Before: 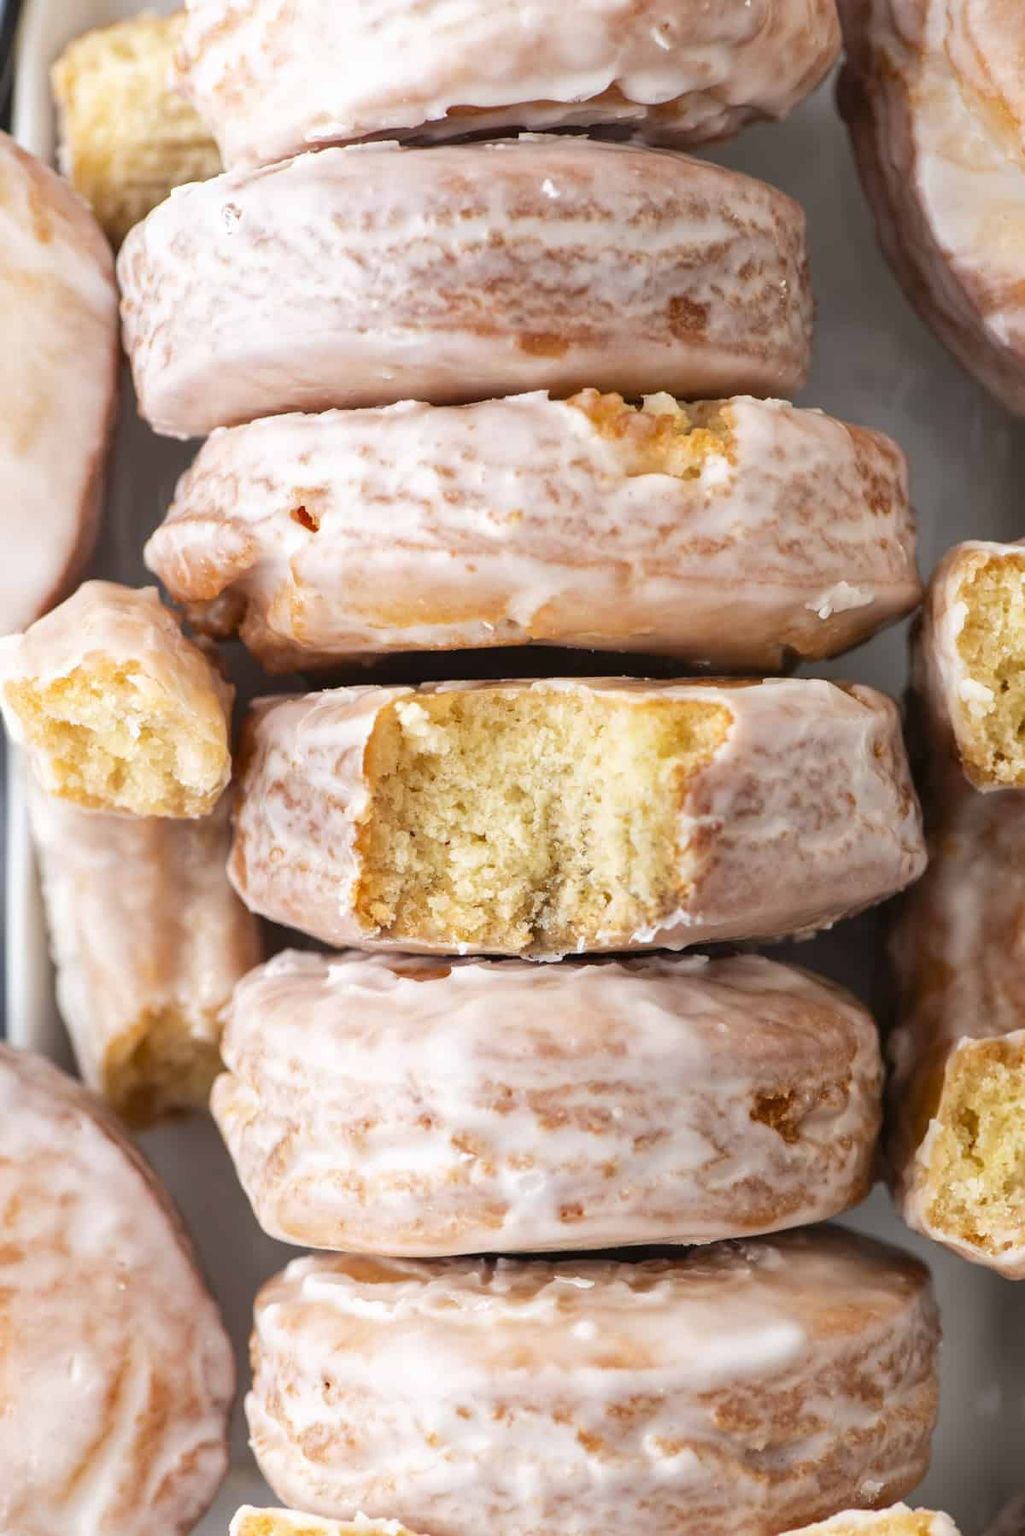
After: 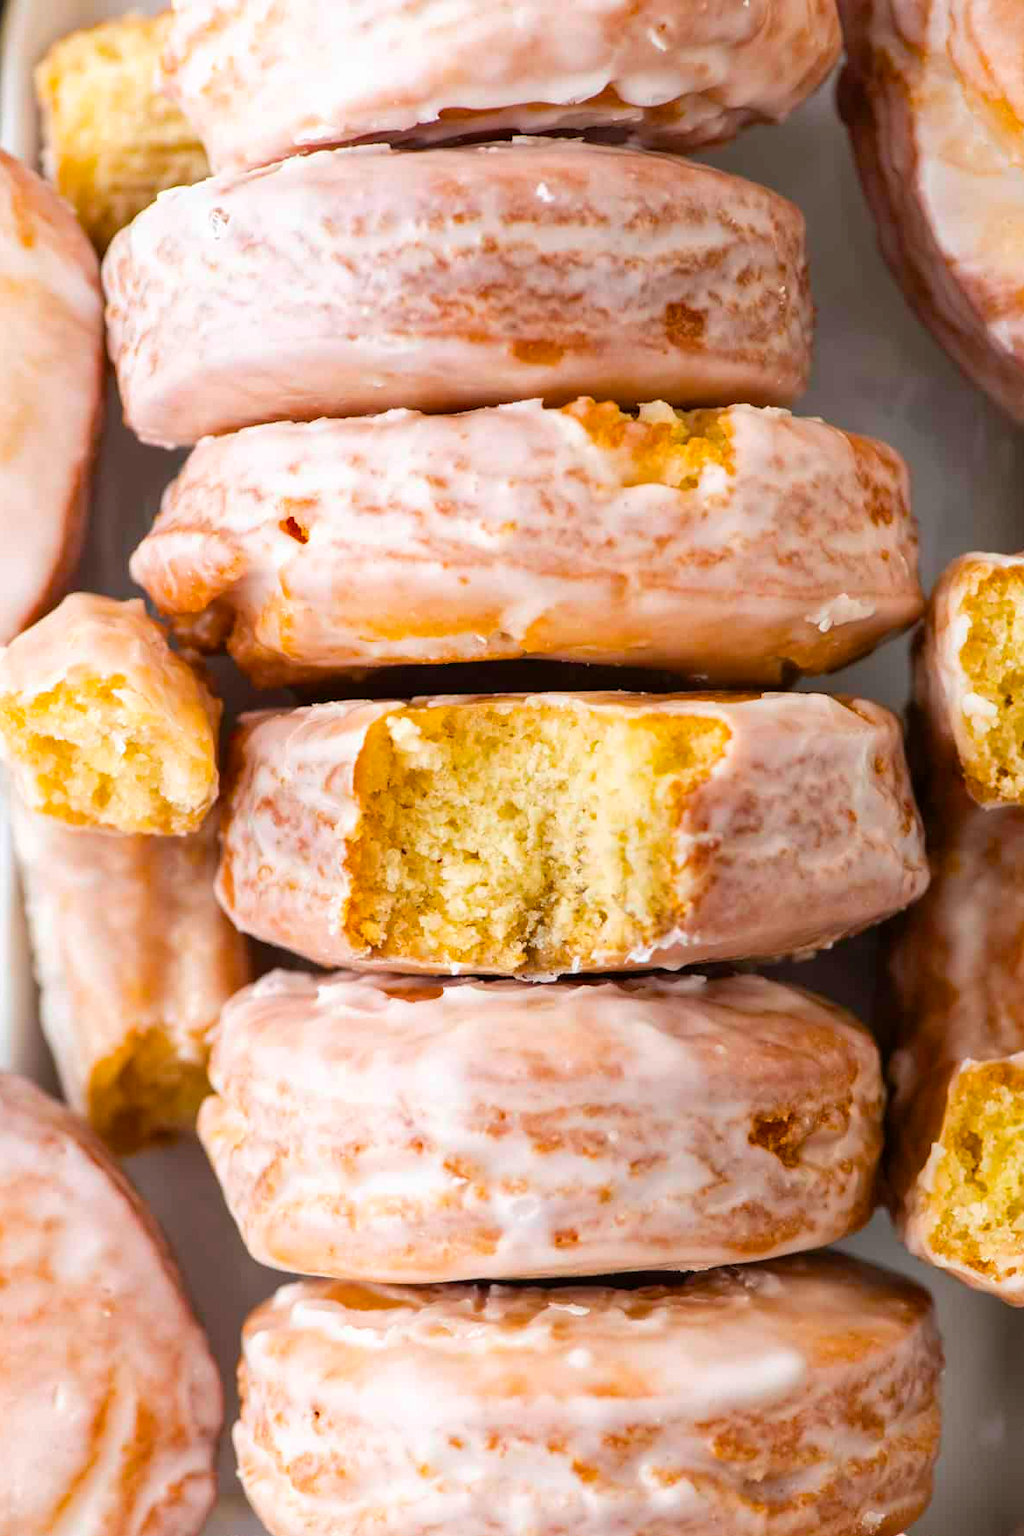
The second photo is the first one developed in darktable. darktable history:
color balance rgb: perceptual saturation grading › global saturation 30%, global vibrance 20%
crop: left 1.743%, right 0.268%, bottom 2.011%
